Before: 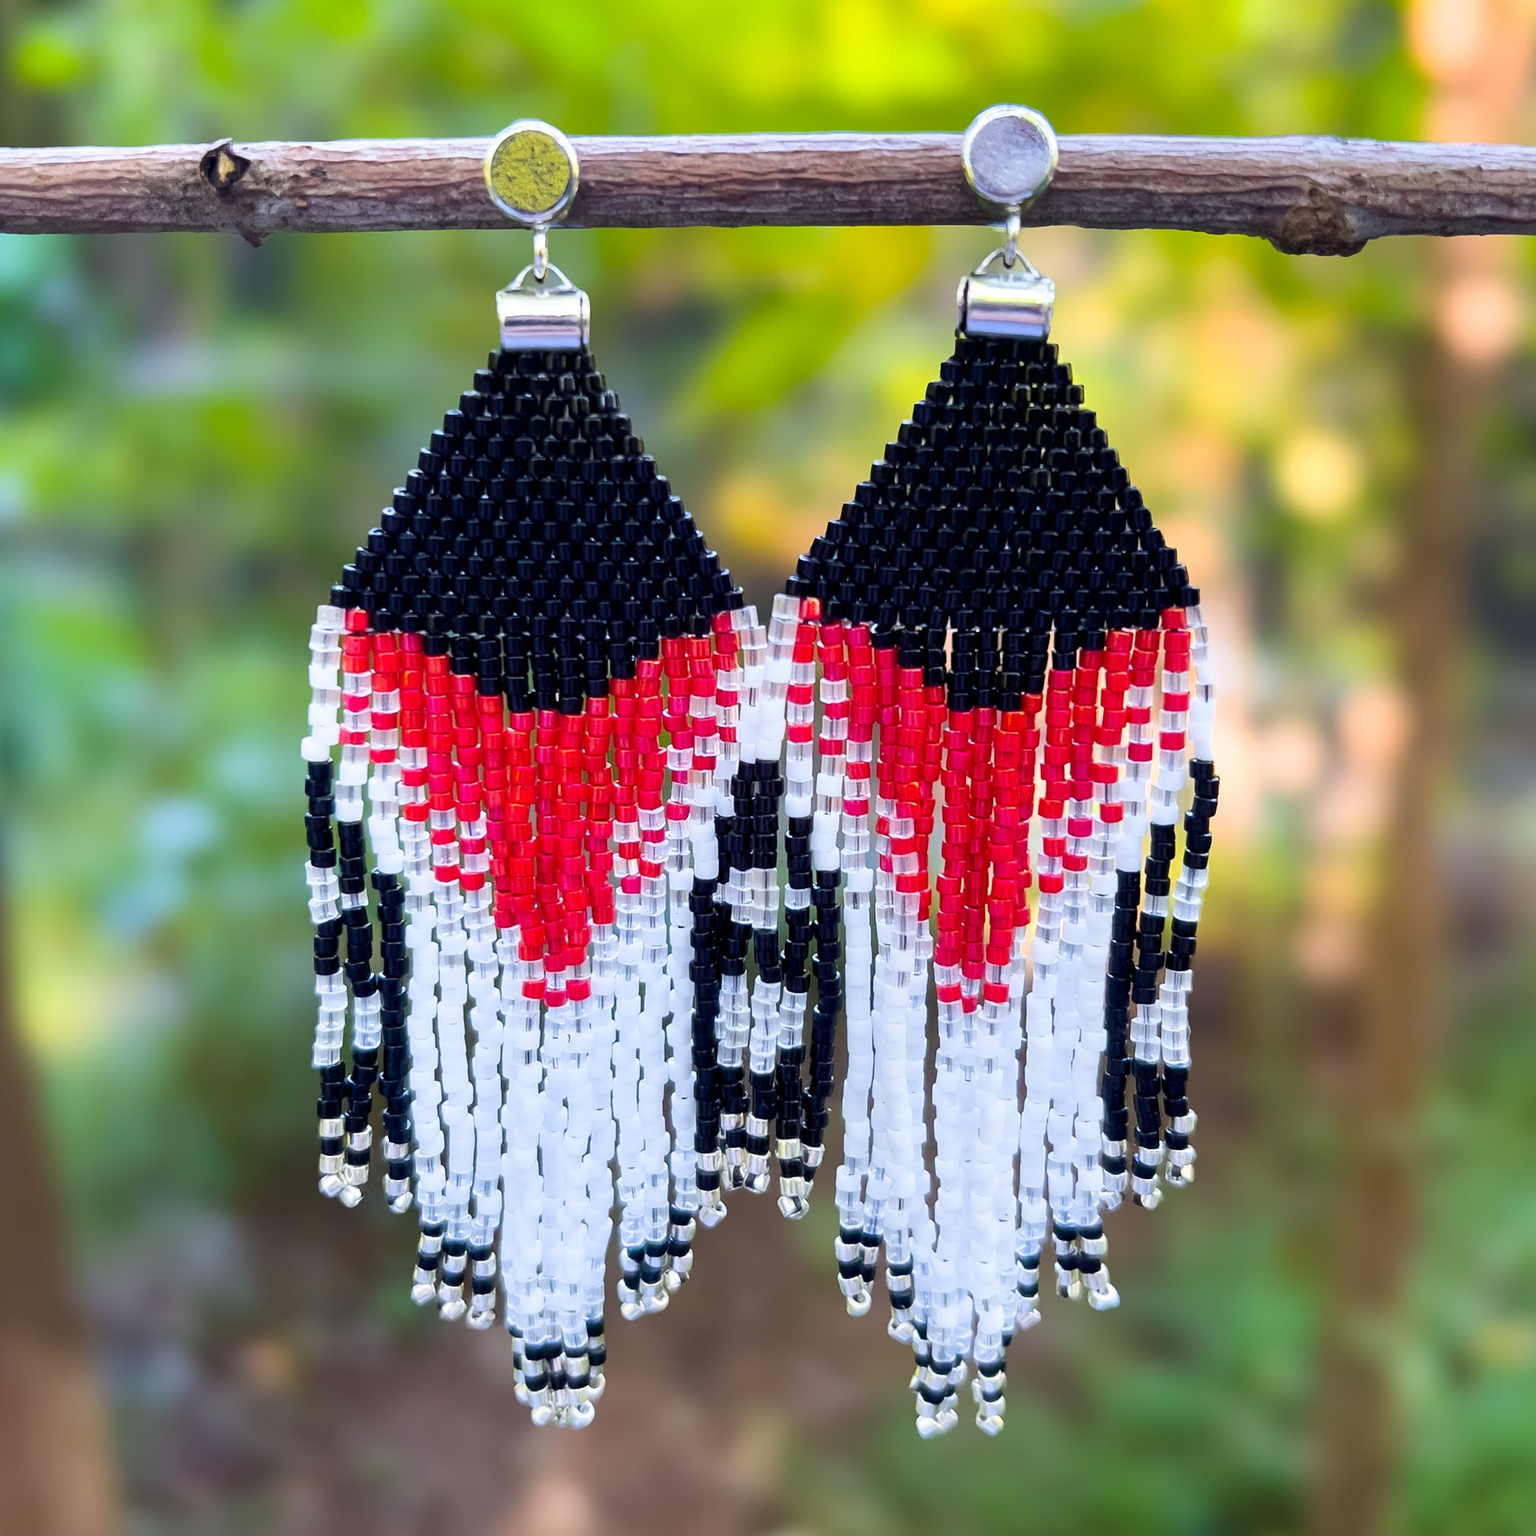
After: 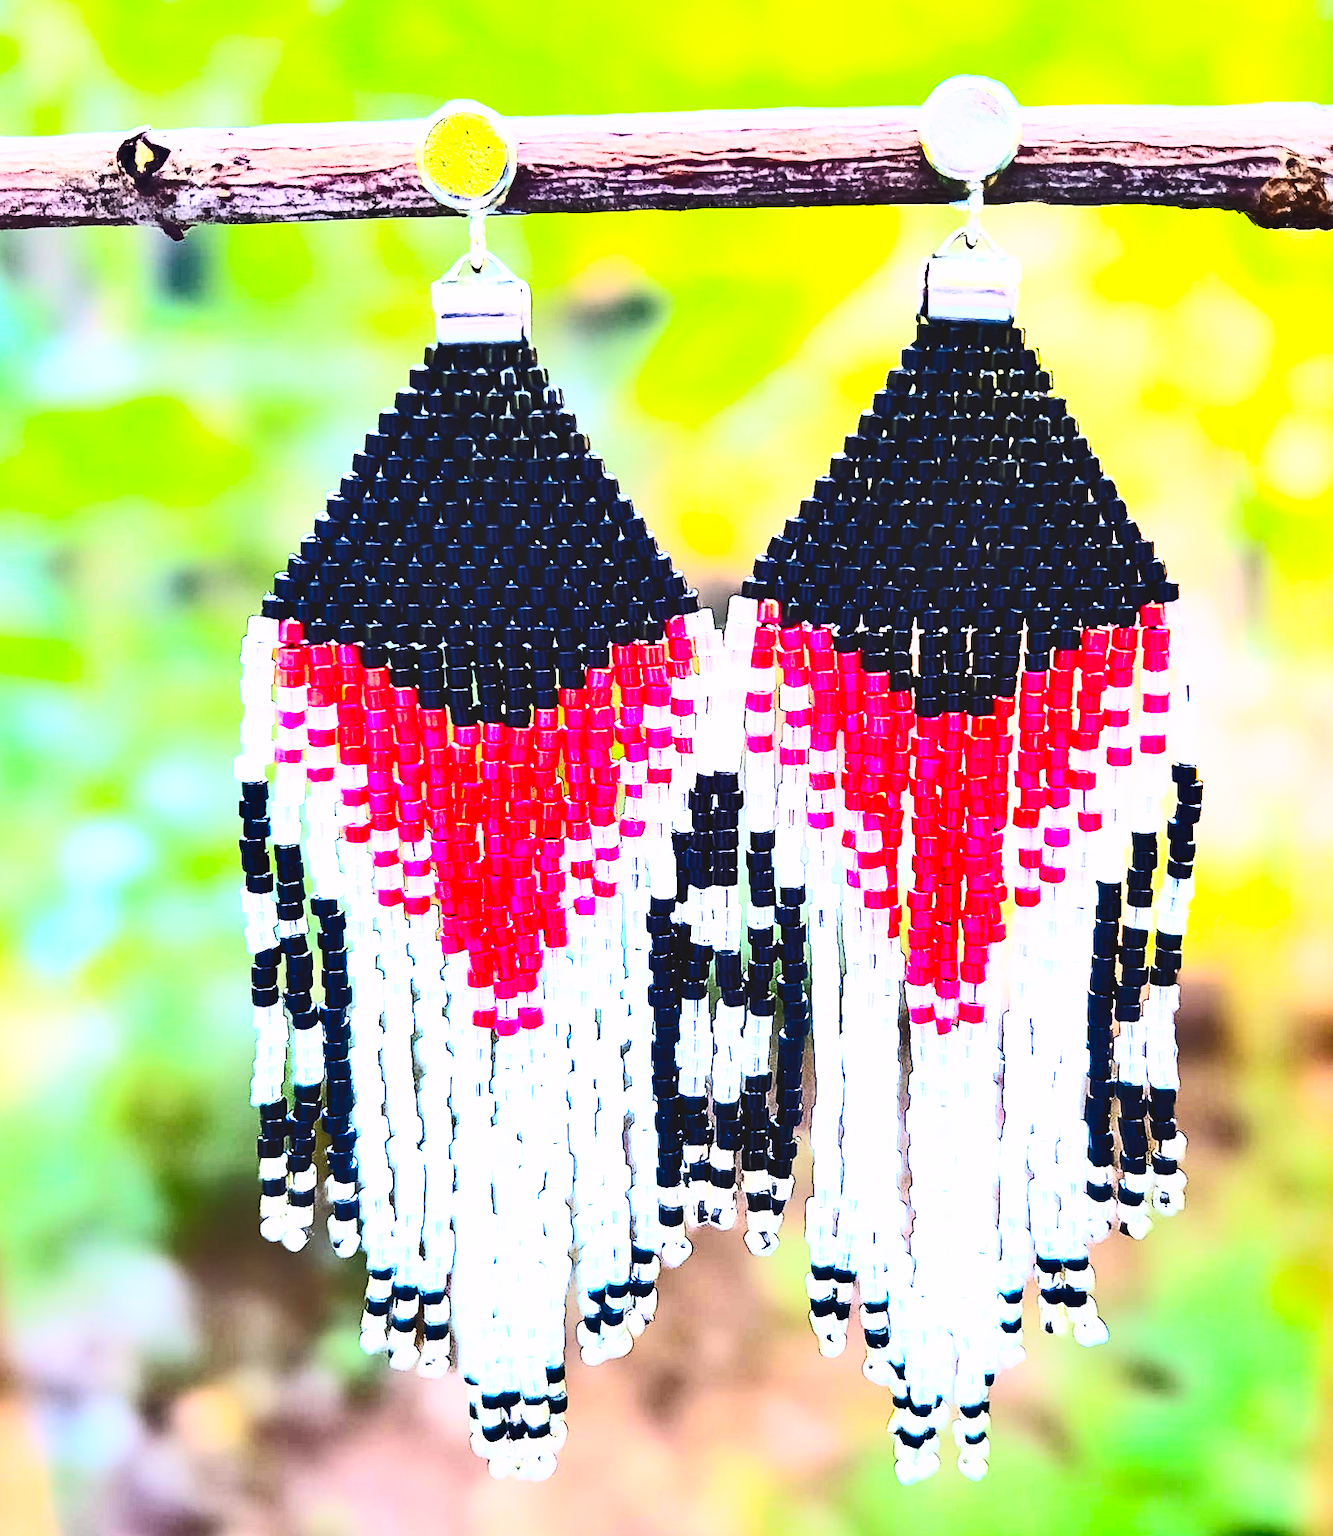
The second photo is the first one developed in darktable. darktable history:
crop and rotate: angle 1.01°, left 4.366%, top 1.013%, right 11.834%, bottom 2.512%
sharpen: on, module defaults
exposure: black level correction -0.014, exposure -0.189 EV, compensate highlight preservation false
contrast brightness saturation: contrast 0.84, brightness 0.597, saturation 0.59
base curve: curves: ch0 [(0, 0) (0, 0.001) (0.001, 0.001) (0.004, 0.002) (0.007, 0.004) (0.015, 0.013) (0.033, 0.045) (0.052, 0.096) (0.075, 0.17) (0.099, 0.241) (0.163, 0.42) (0.219, 0.55) (0.259, 0.616) (0.327, 0.722) (0.365, 0.765) (0.522, 0.873) (0.547, 0.881) (0.689, 0.919) (0.826, 0.952) (1, 1)], preserve colors none
color correction: highlights a* 2.99, highlights b* -0.996, shadows a* -0.066, shadows b* 2.13, saturation 0.983
shadows and highlights: soften with gaussian
